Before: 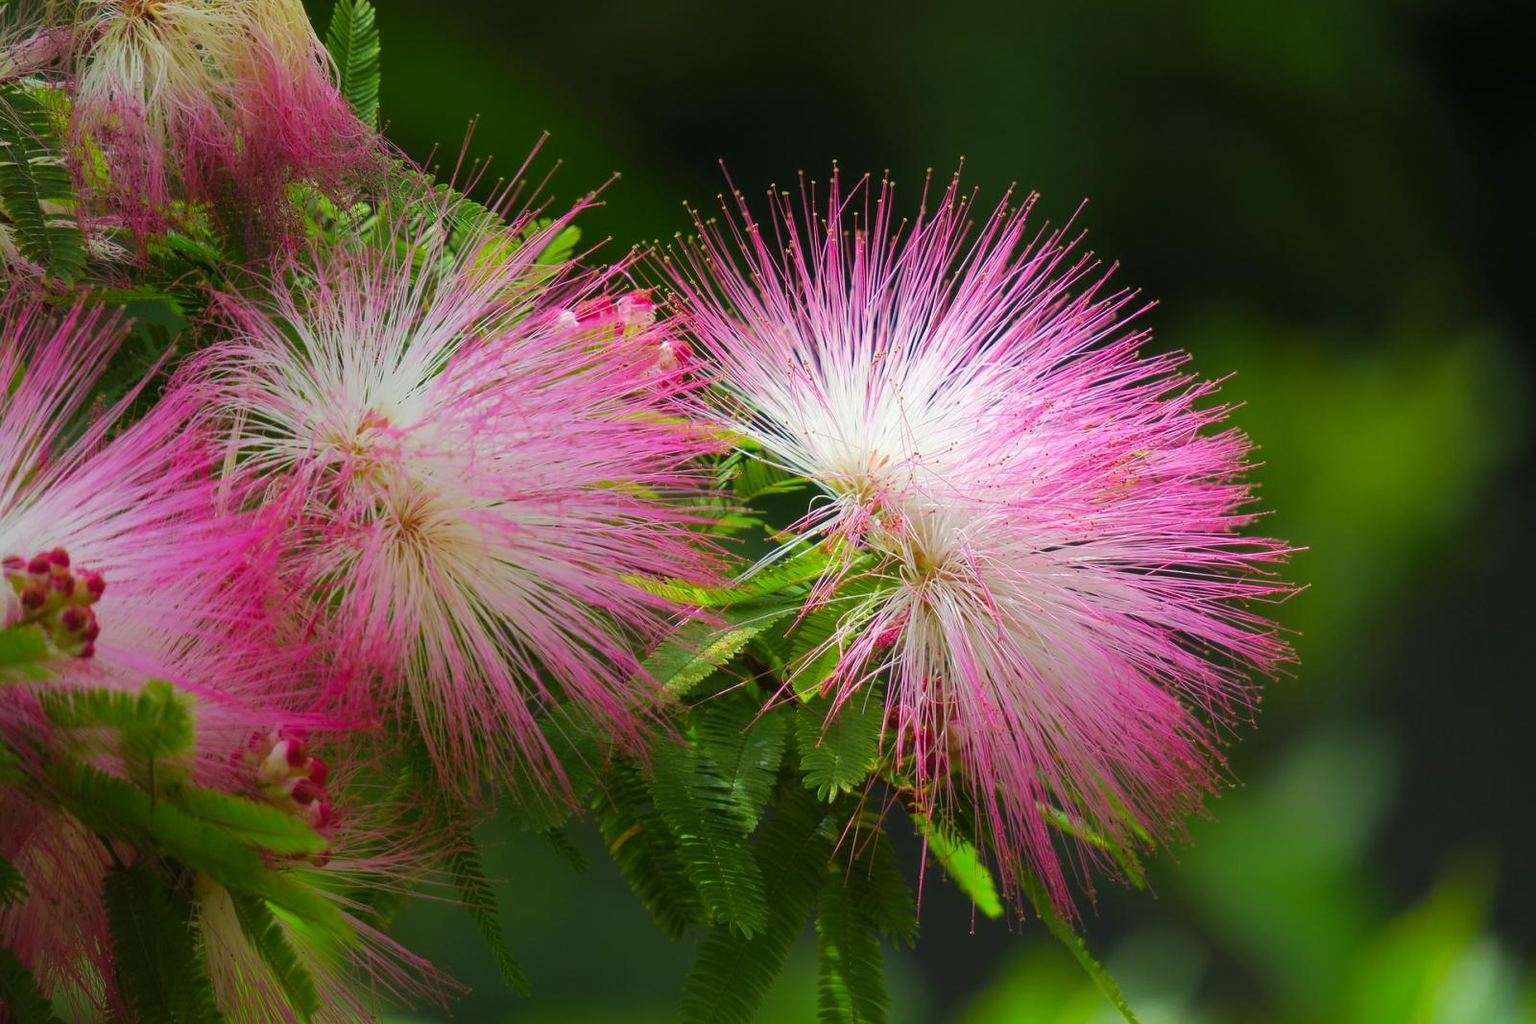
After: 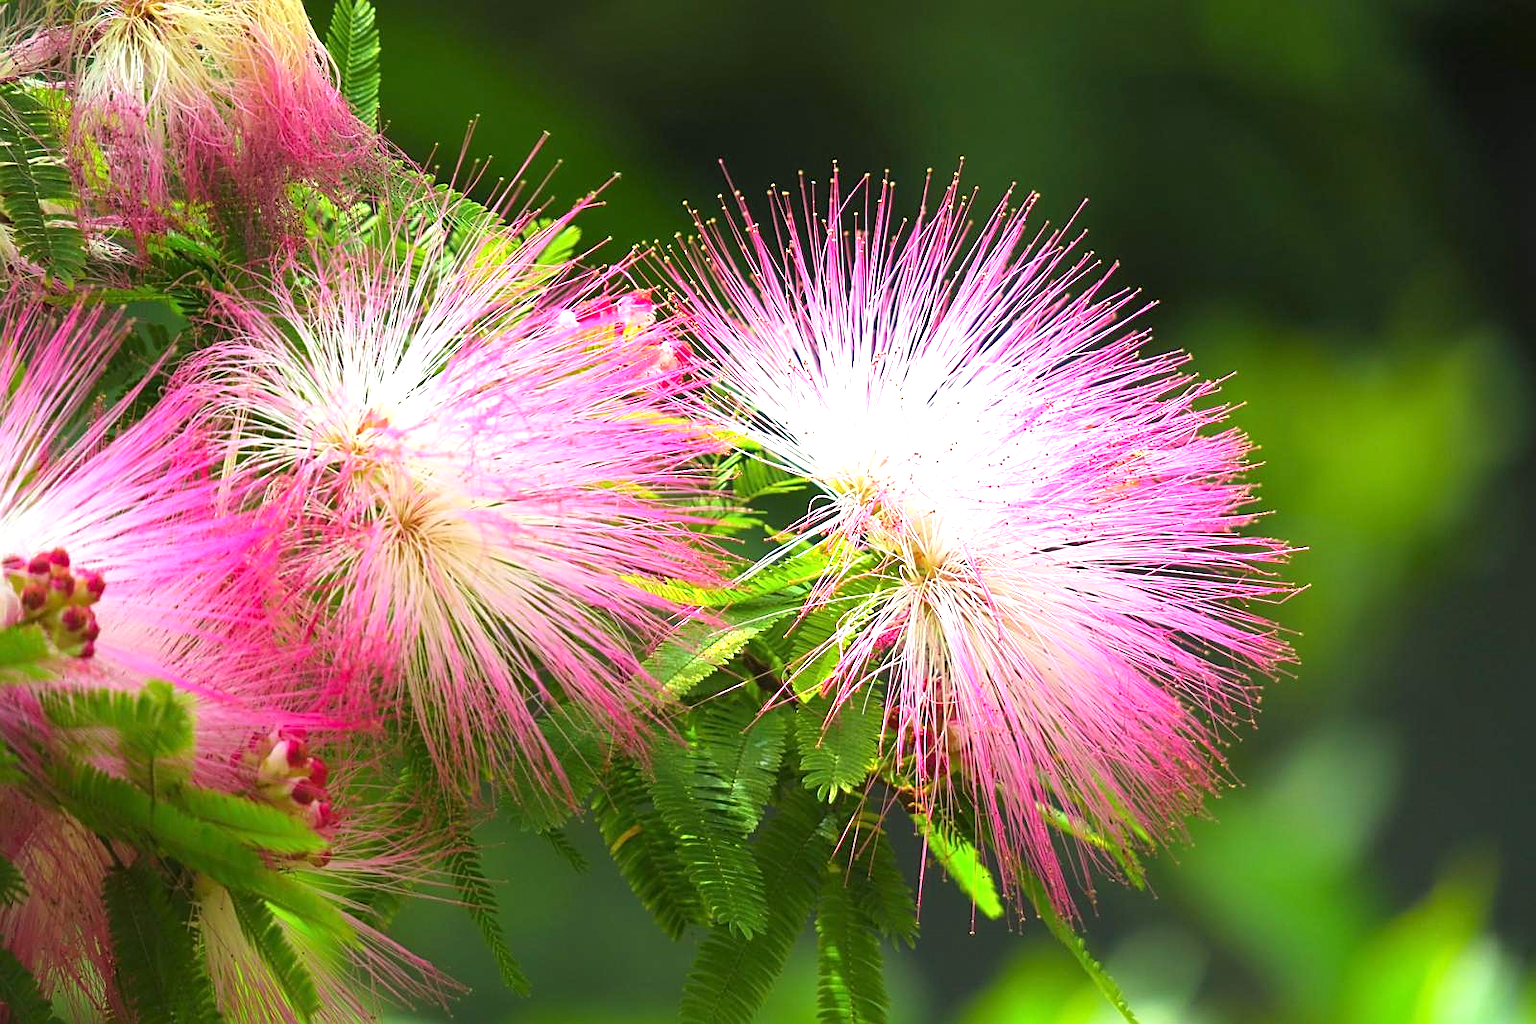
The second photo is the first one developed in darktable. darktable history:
exposure: exposure 1.269 EV, compensate highlight preservation false
sharpen: on, module defaults
